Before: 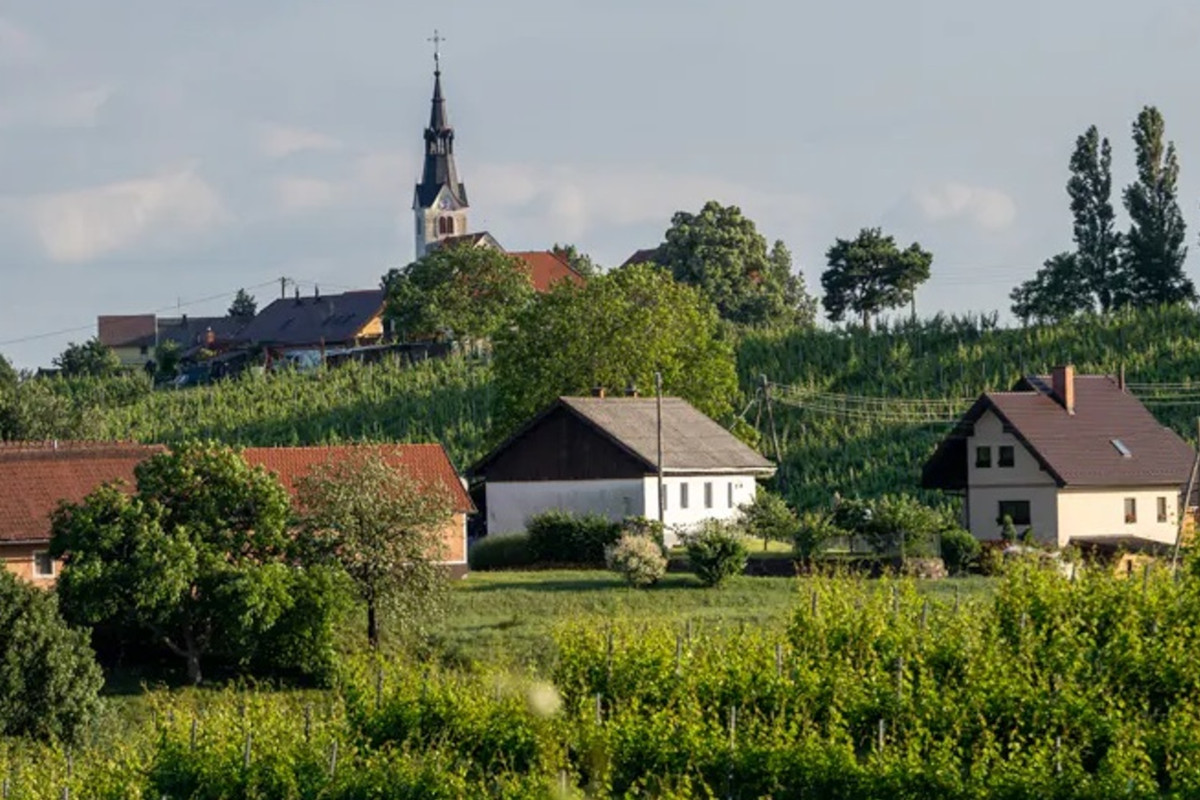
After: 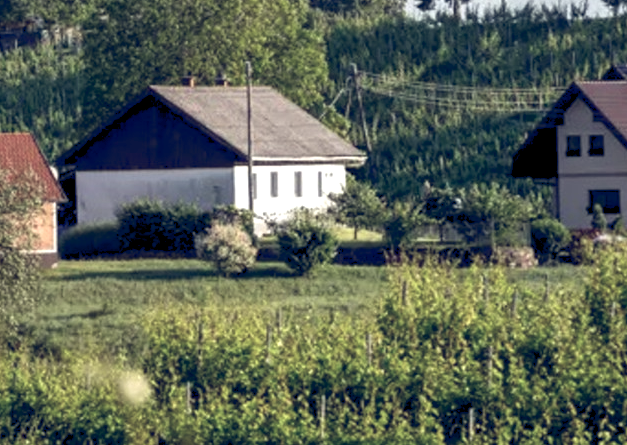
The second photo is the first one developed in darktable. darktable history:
crop: left 34.192%, top 38.919%, right 13.55%, bottom 5.416%
exposure: exposure -0.012 EV, compensate highlight preservation false
color balance rgb: shadows lift › chroma 3.038%, shadows lift › hue 281.42°, global offset › luminance -0.298%, global offset › chroma 0.317%, global offset › hue 262.84°, perceptual saturation grading › global saturation -31.634%, perceptual brilliance grading › global brilliance 11.649%
